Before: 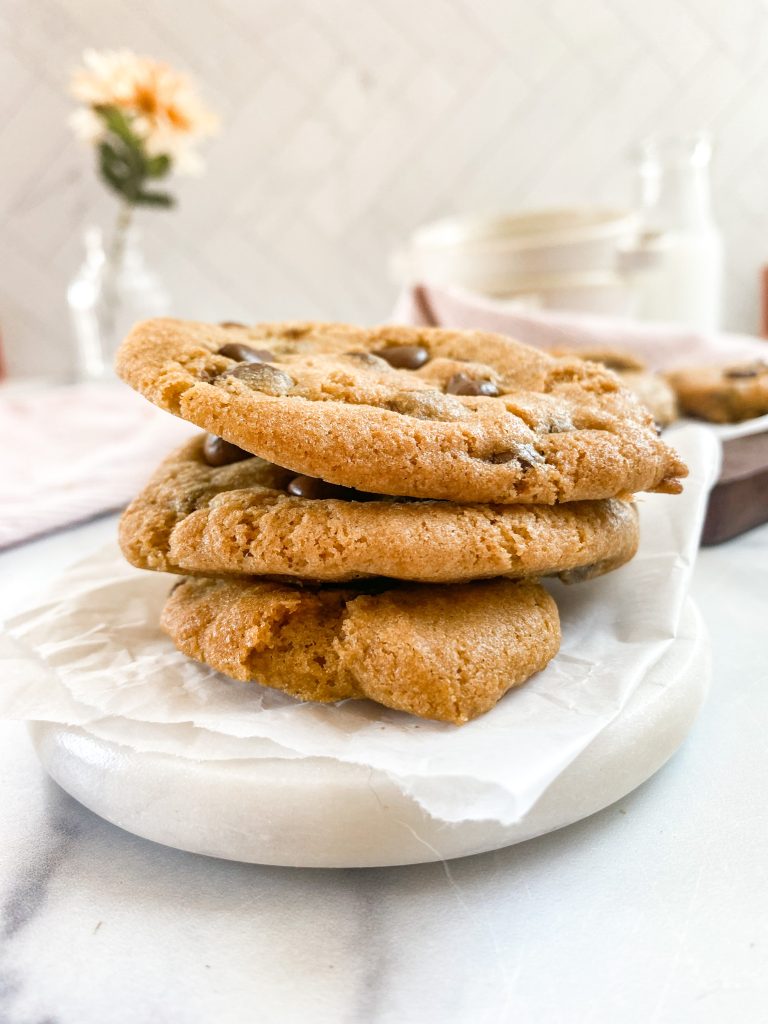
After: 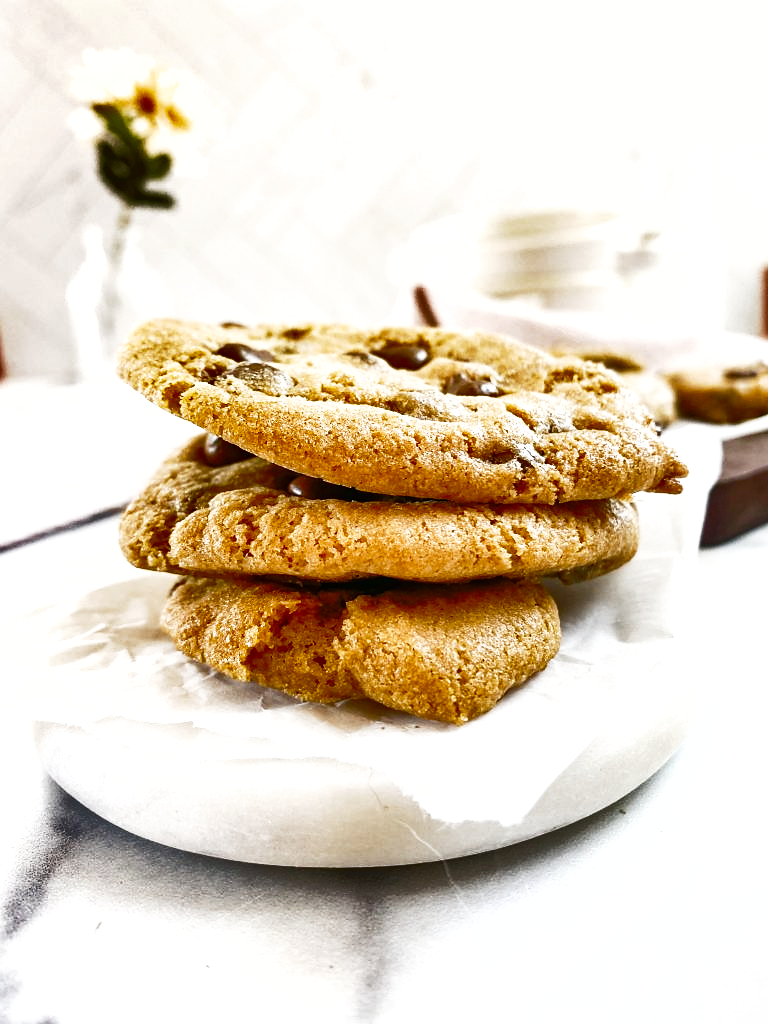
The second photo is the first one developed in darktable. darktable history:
exposure: exposure 0.248 EV, compensate highlight preservation false
base curve: curves: ch0 [(0, 0) (0.028, 0.03) (0.121, 0.232) (0.46, 0.748) (0.859, 0.968) (1, 1)], preserve colors none
tone equalizer: -8 EV 0 EV, -7 EV 0.001 EV, -6 EV -0.005 EV, -5 EV -0.002 EV, -4 EV -0.079 EV, -3 EV -0.207 EV, -2 EV -0.268 EV, -1 EV 0.115 EV, +0 EV 0.311 EV, edges refinement/feathering 500, mask exposure compensation -1.57 EV, preserve details no
sharpen: radius 1.009, threshold 1.037
shadows and highlights: shadows 30.65, highlights -62.72, soften with gaussian
